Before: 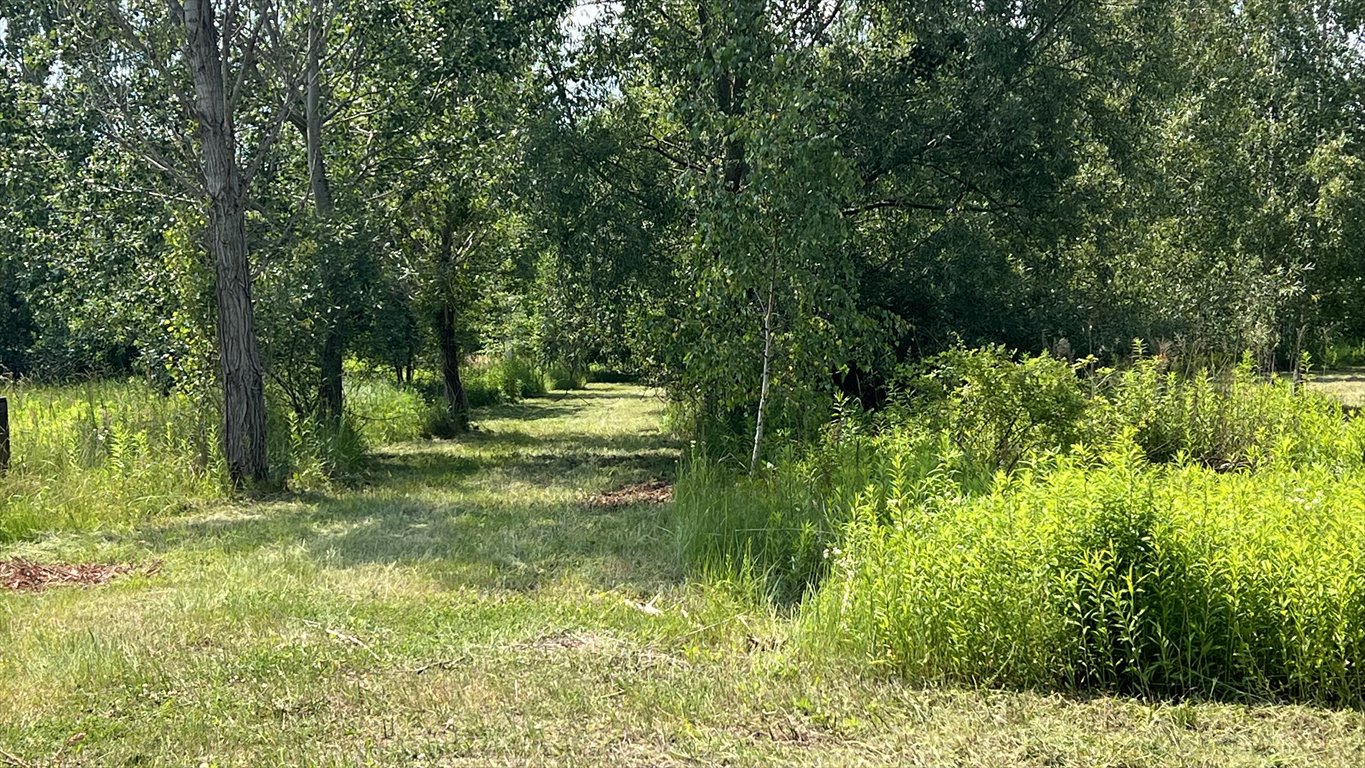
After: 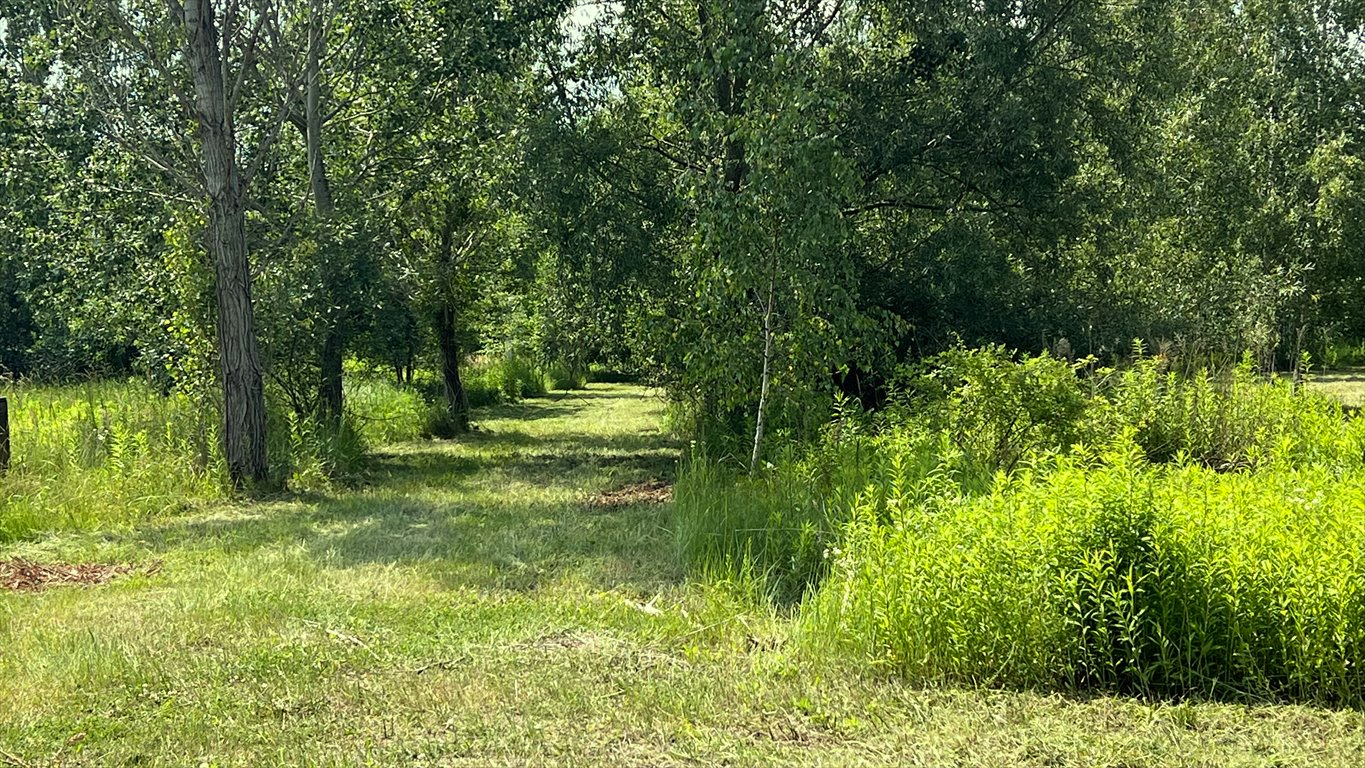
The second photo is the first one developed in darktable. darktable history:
color correction: highlights a* -5.86, highlights b* 11.1
